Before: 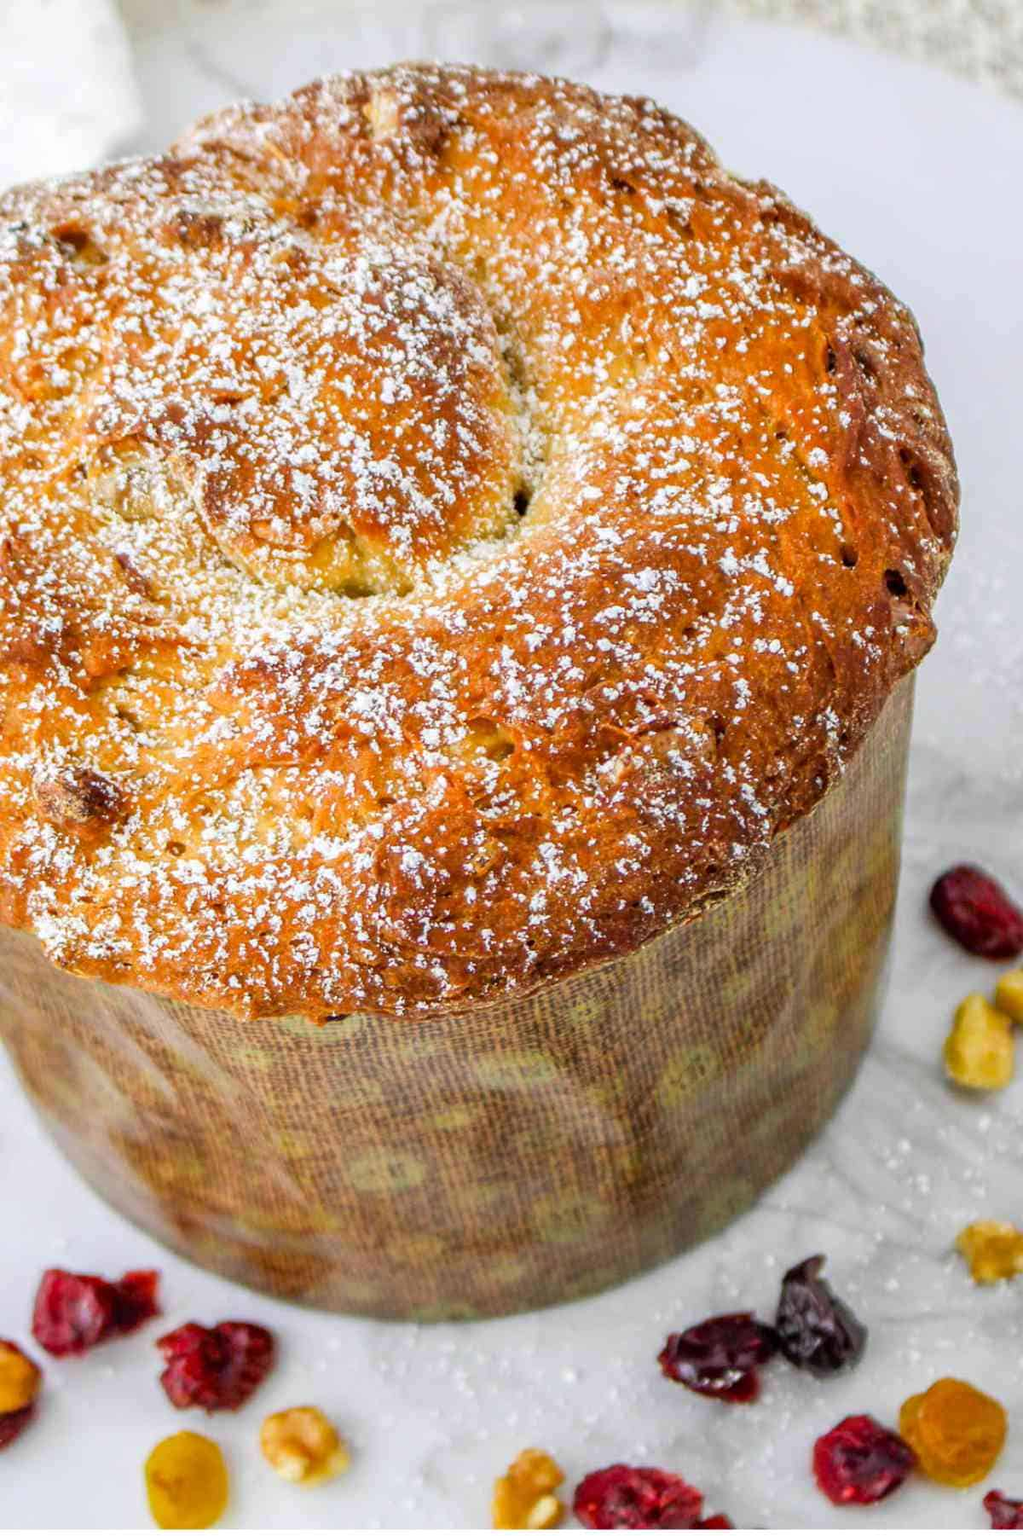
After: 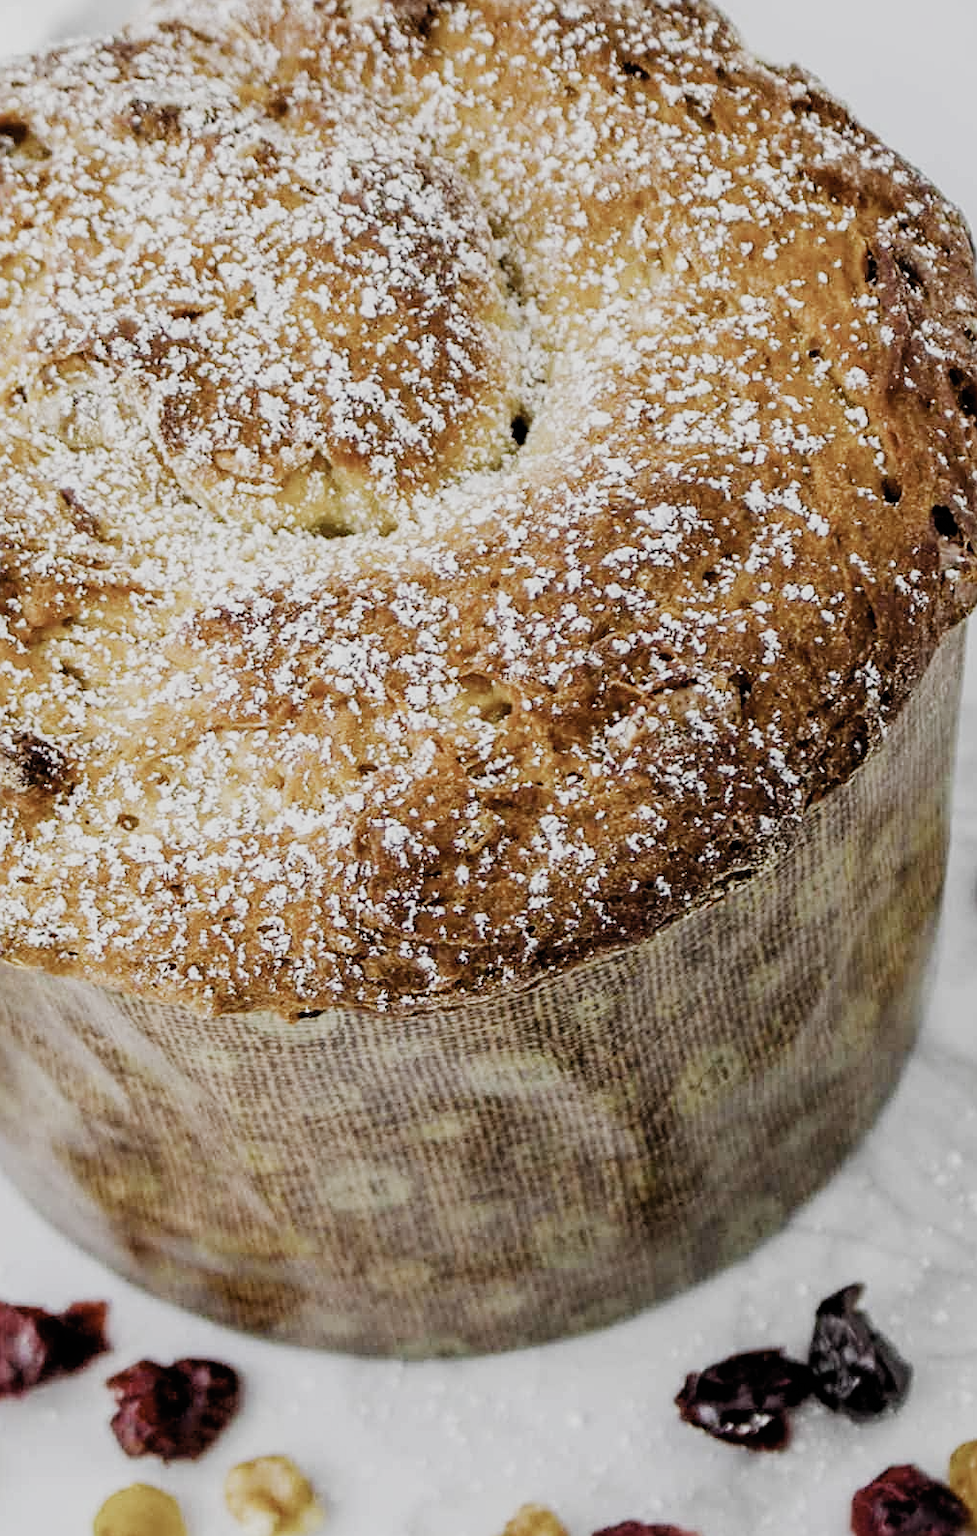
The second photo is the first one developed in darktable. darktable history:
crop: left 6.173%, top 8.08%, right 9.532%, bottom 3.725%
sharpen: on, module defaults
filmic rgb: black relative exposure -5.01 EV, white relative exposure 3.96 EV, hardness 2.9, contrast 1.297, highlights saturation mix -29.27%, preserve chrominance no, color science v5 (2021), contrast in shadows safe, contrast in highlights safe
